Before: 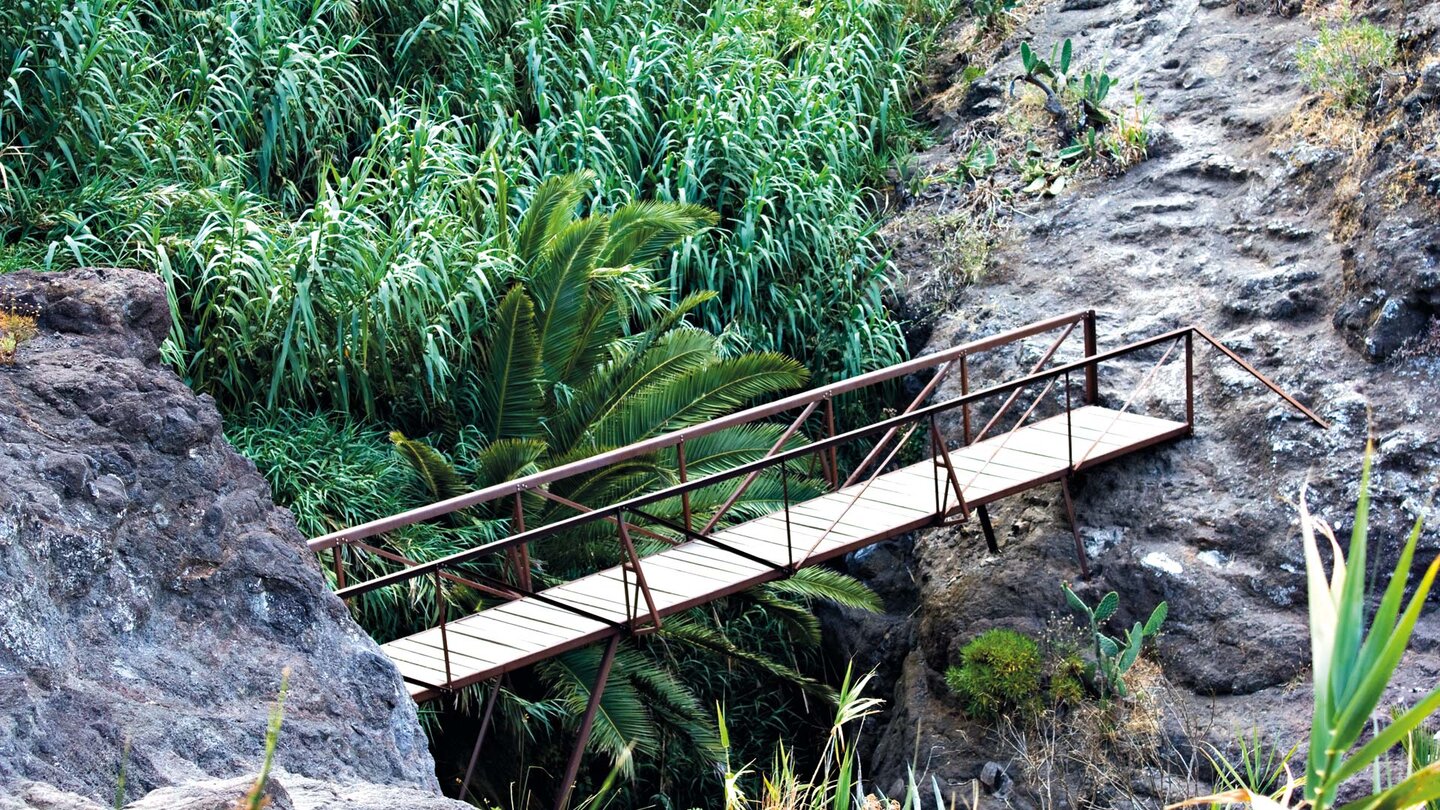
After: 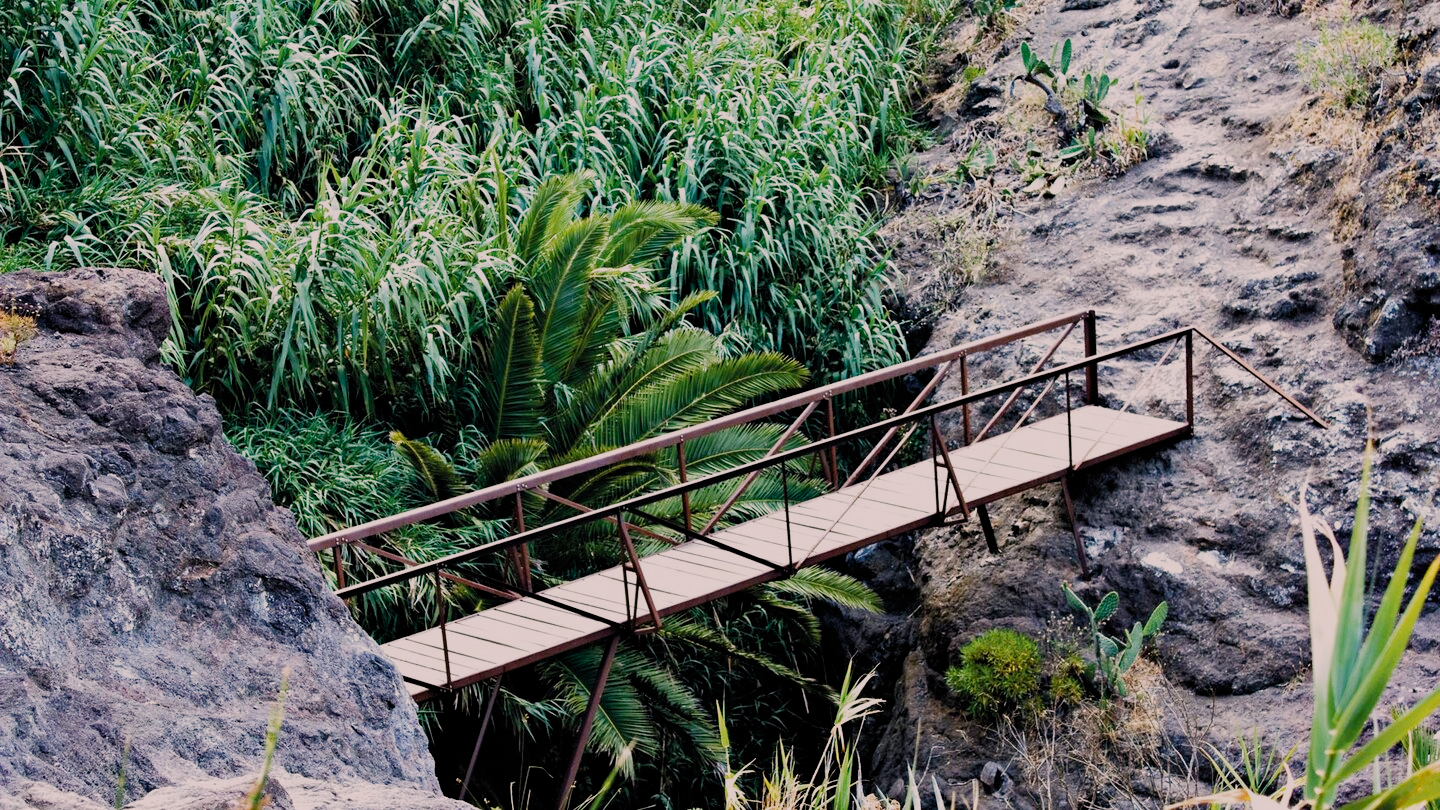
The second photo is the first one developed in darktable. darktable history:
color correction: highlights a* 7.9, highlights b* 3.83
filmic rgb: black relative exposure -7.08 EV, white relative exposure 5.34 EV, hardness 3.03, add noise in highlights 0.001, preserve chrominance no, color science v3 (2019), use custom middle-gray values true, contrast in highlights soft
